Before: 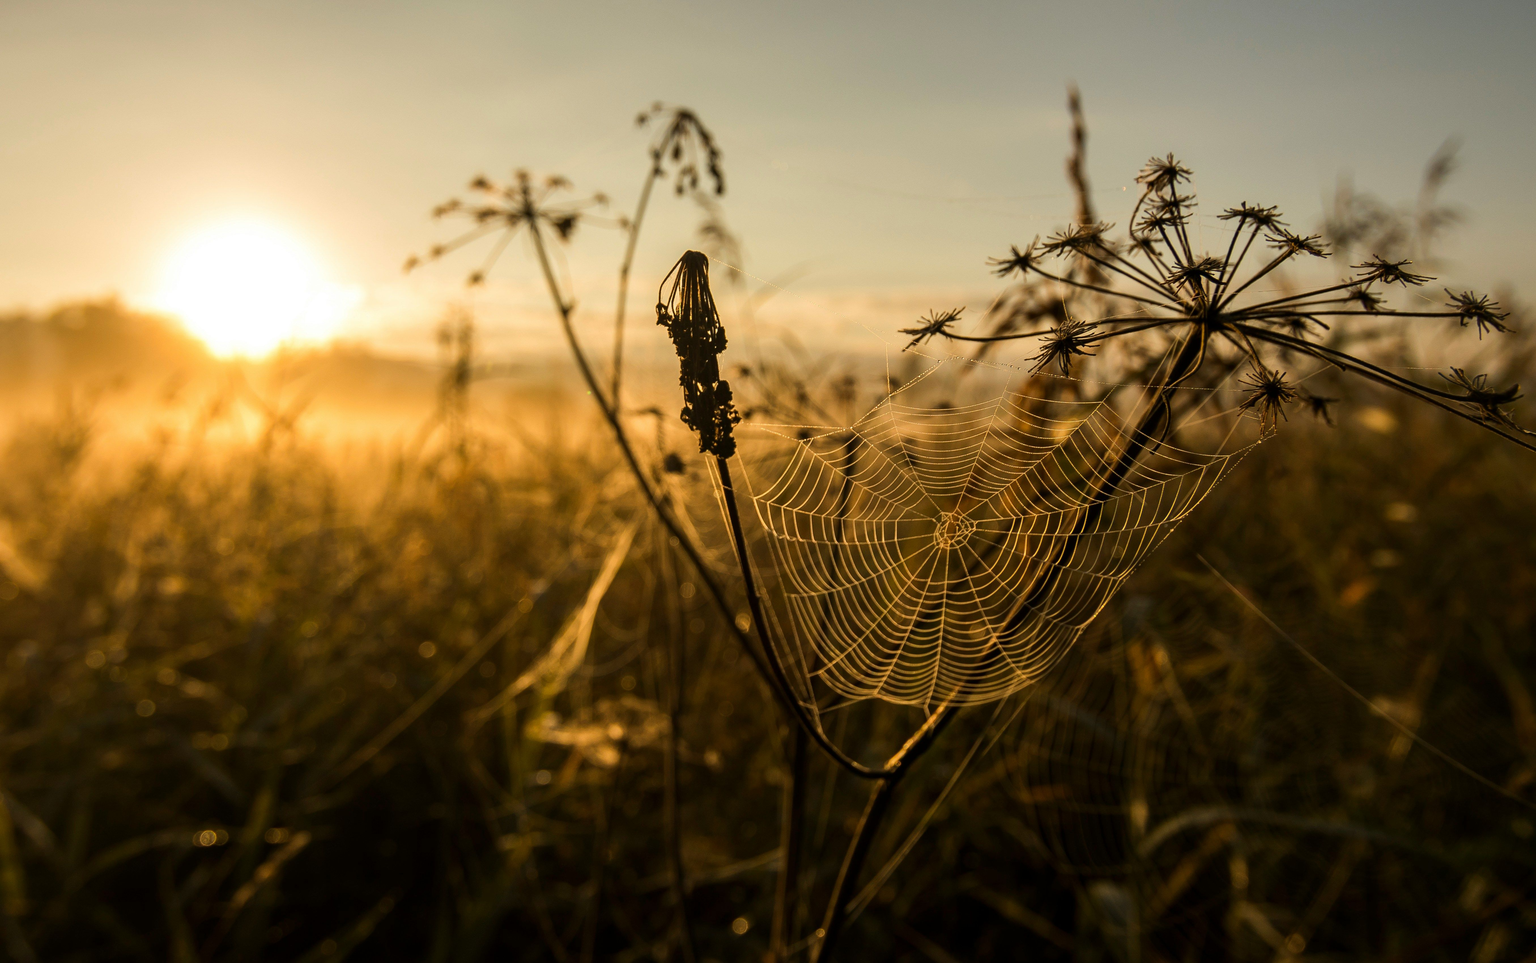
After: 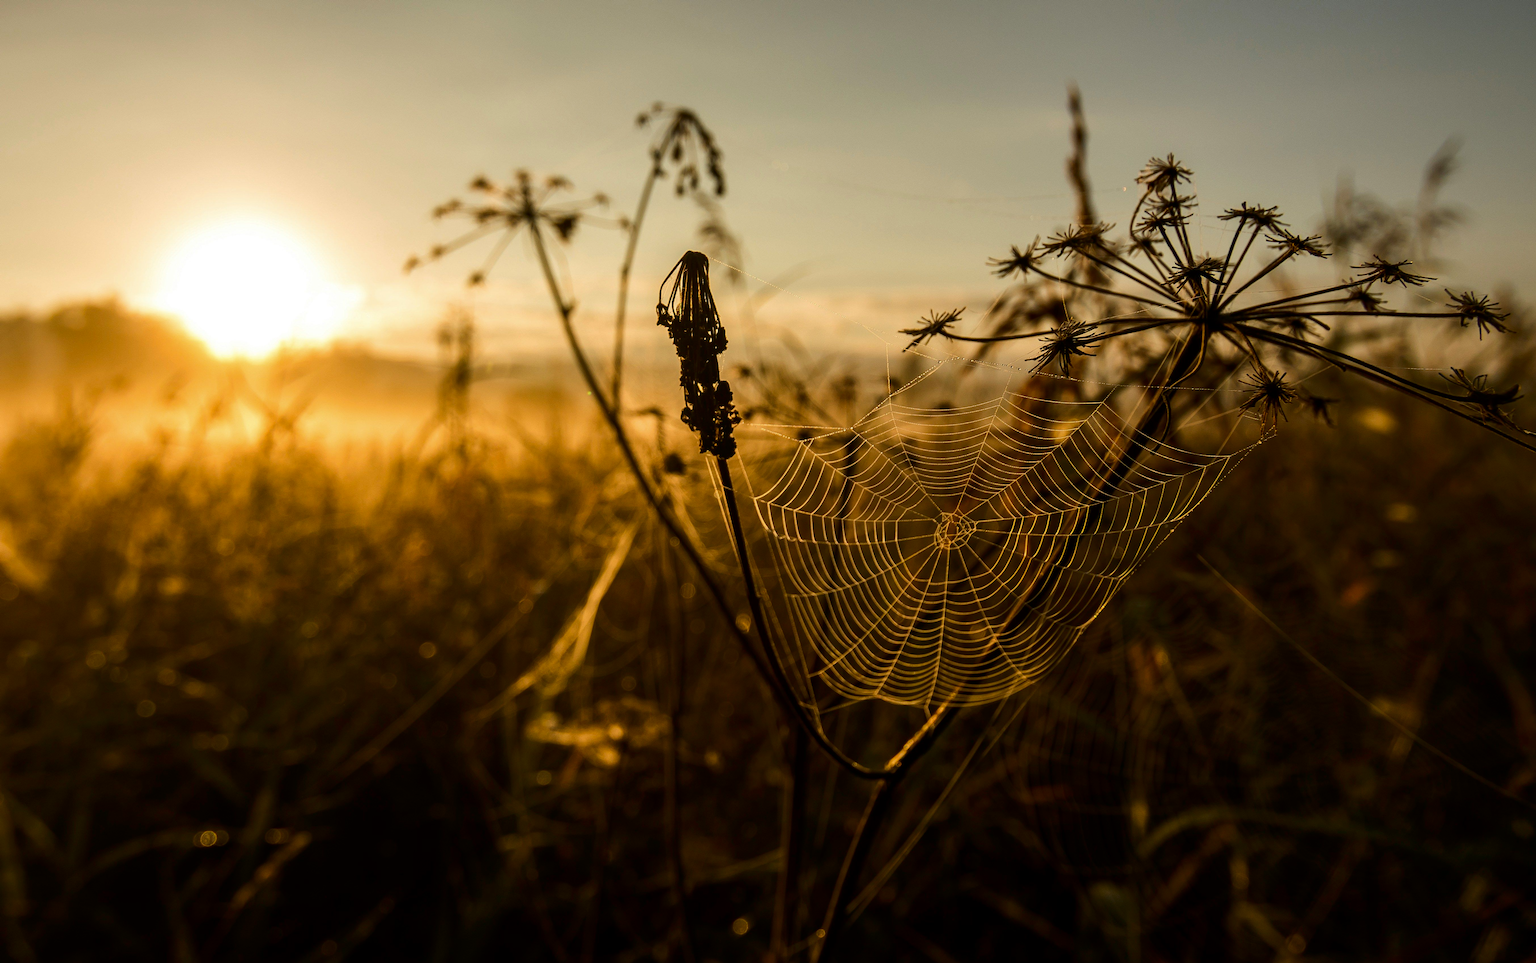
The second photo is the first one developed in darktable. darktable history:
contrast brightness saturation: contrast 0.068, brightness -0.135, saturation 0.052
